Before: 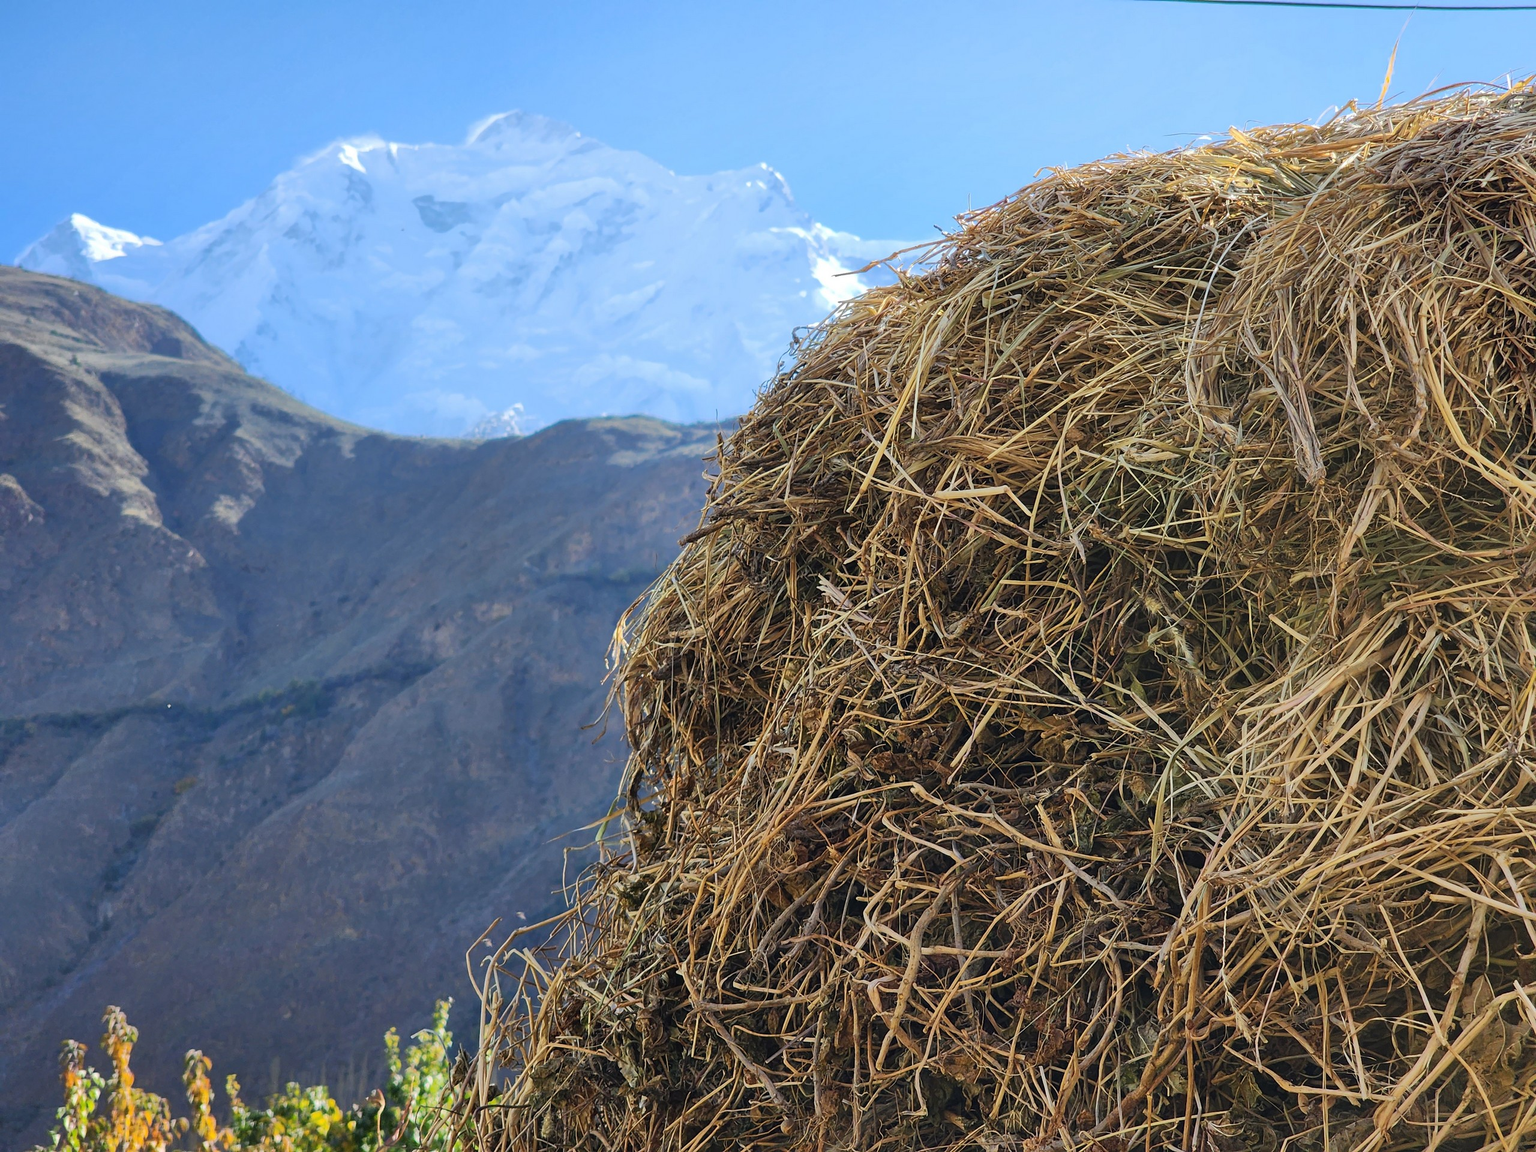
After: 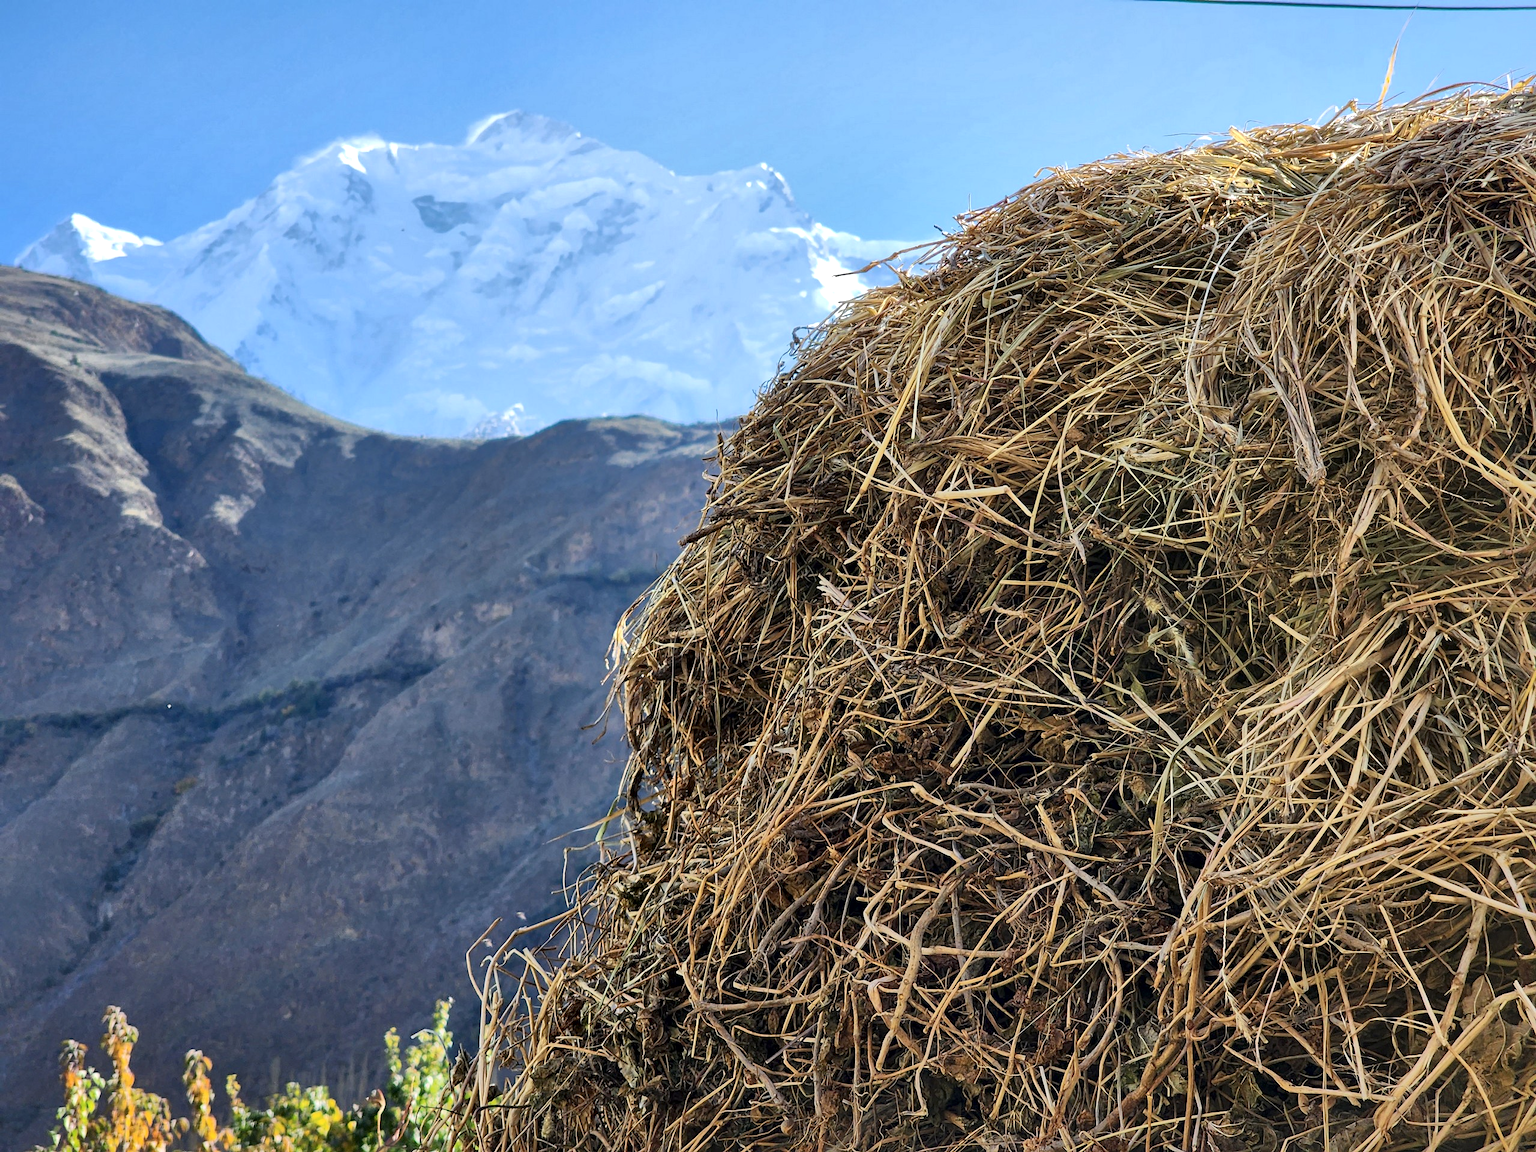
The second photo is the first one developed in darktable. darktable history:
local contrast: mode bilateral grid, contrast 99, coarseness 100, detail 165%, midtone range 0.2
